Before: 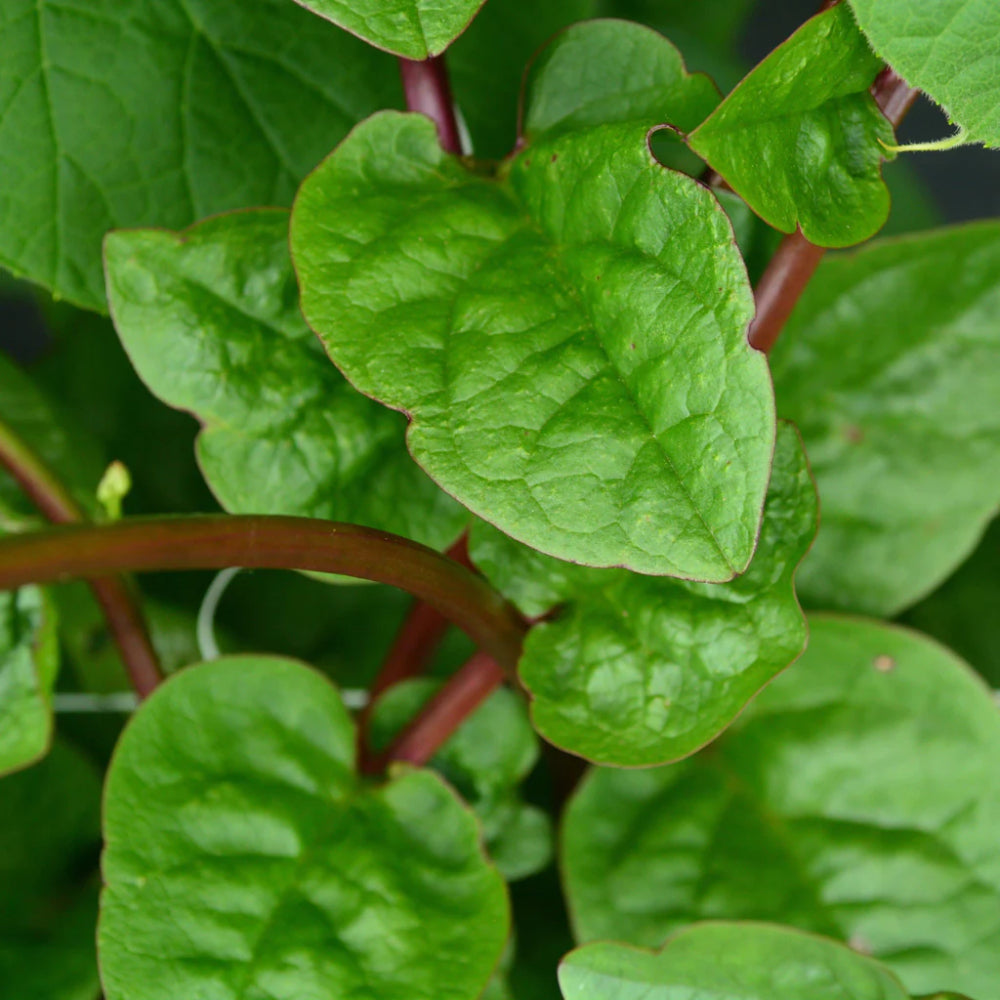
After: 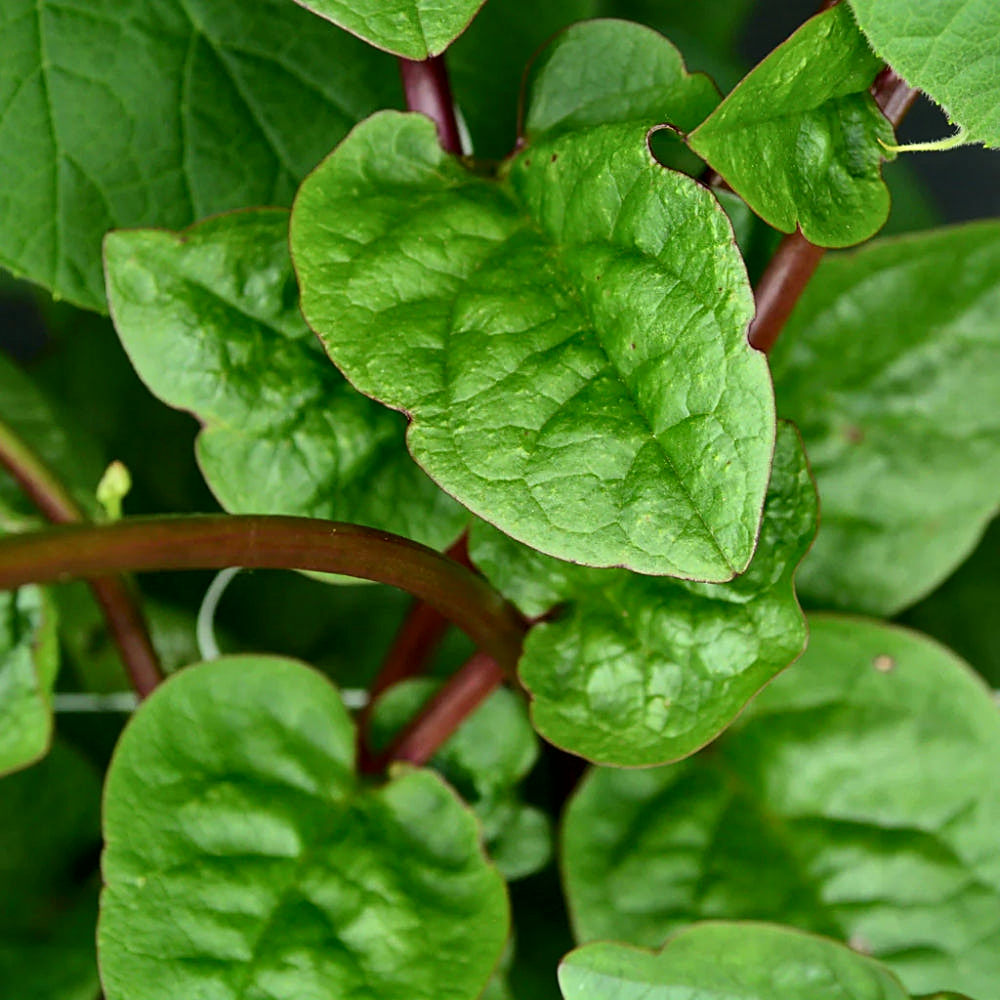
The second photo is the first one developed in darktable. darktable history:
local contrast: mode bilateral grid, contrast 25, coarseness 60, detail 151%, midtone range 0.2
sharpen: on, module defaults
